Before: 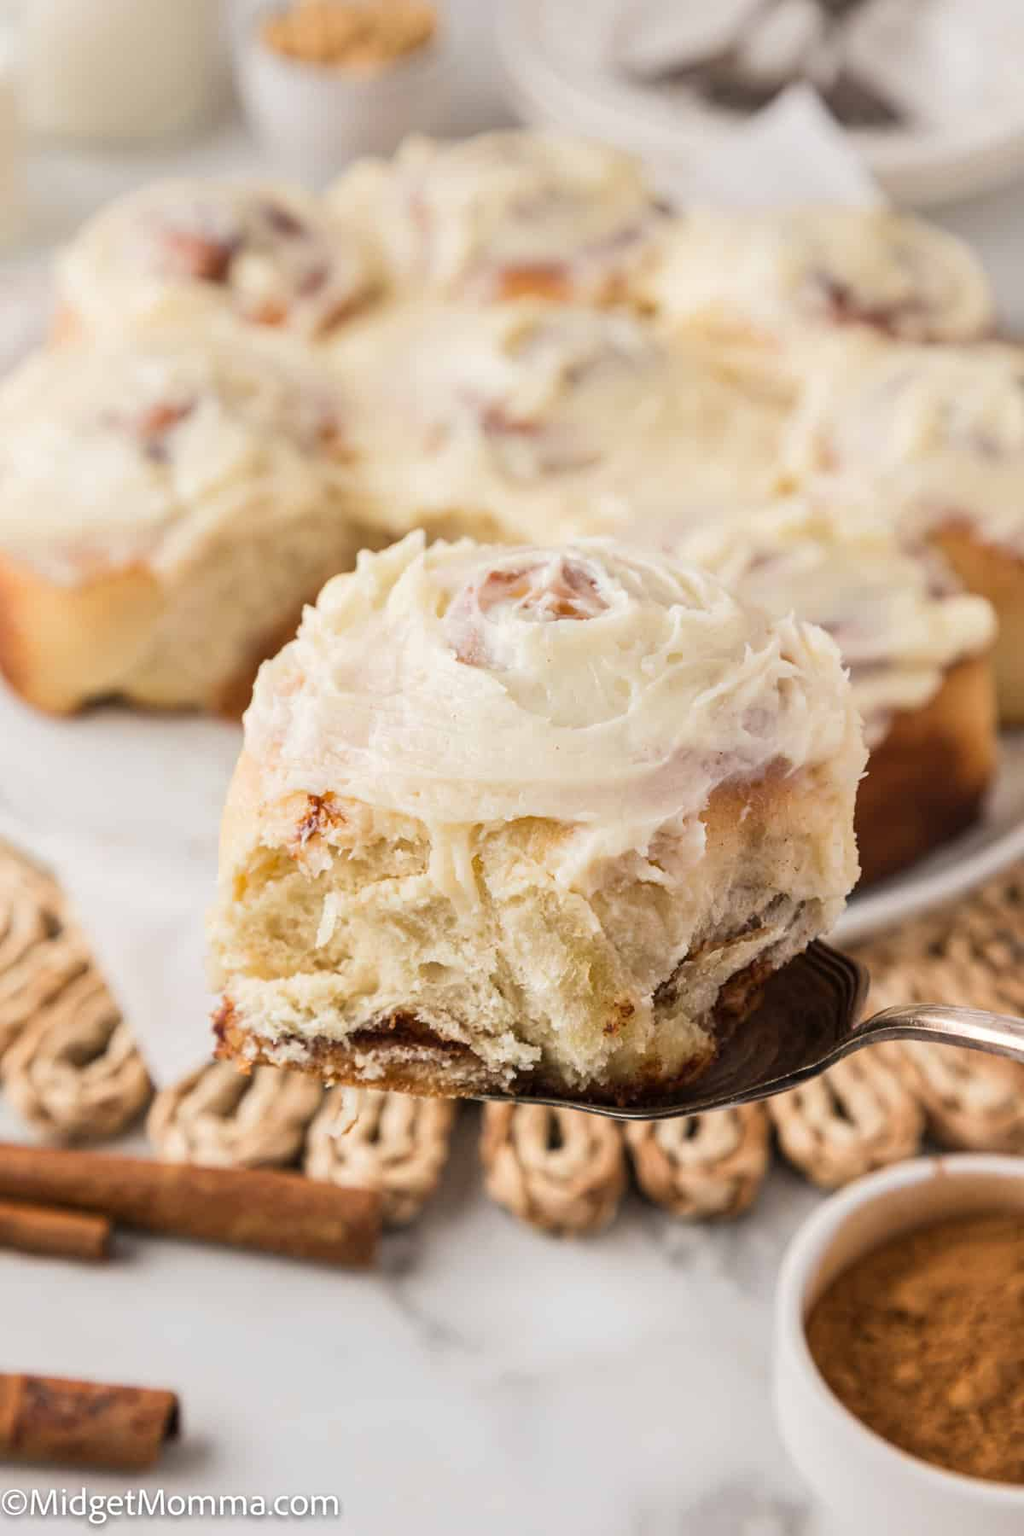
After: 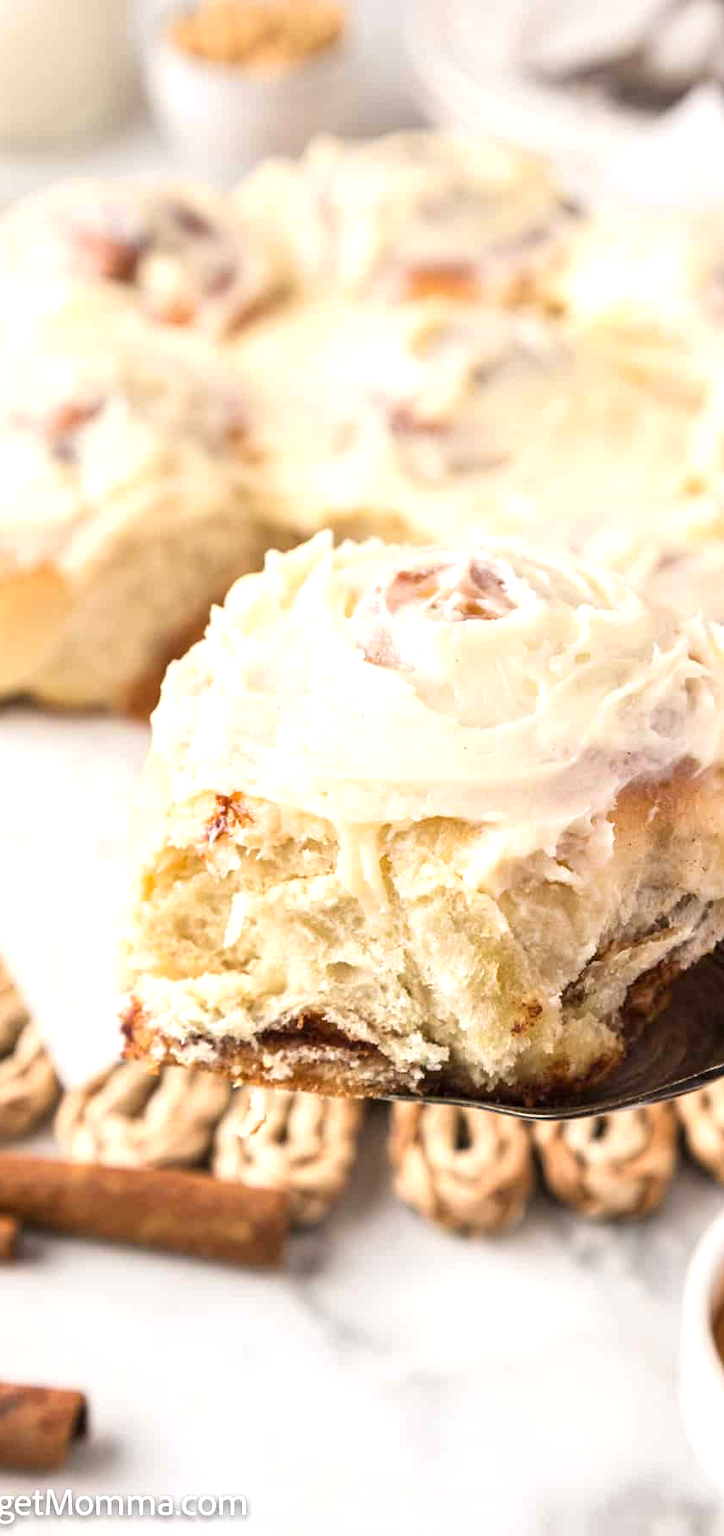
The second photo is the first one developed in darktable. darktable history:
exposure: exposure 0.6 EV, compensate highlight preservation false
crop and rotate: left 9.061%, right 20.142%
